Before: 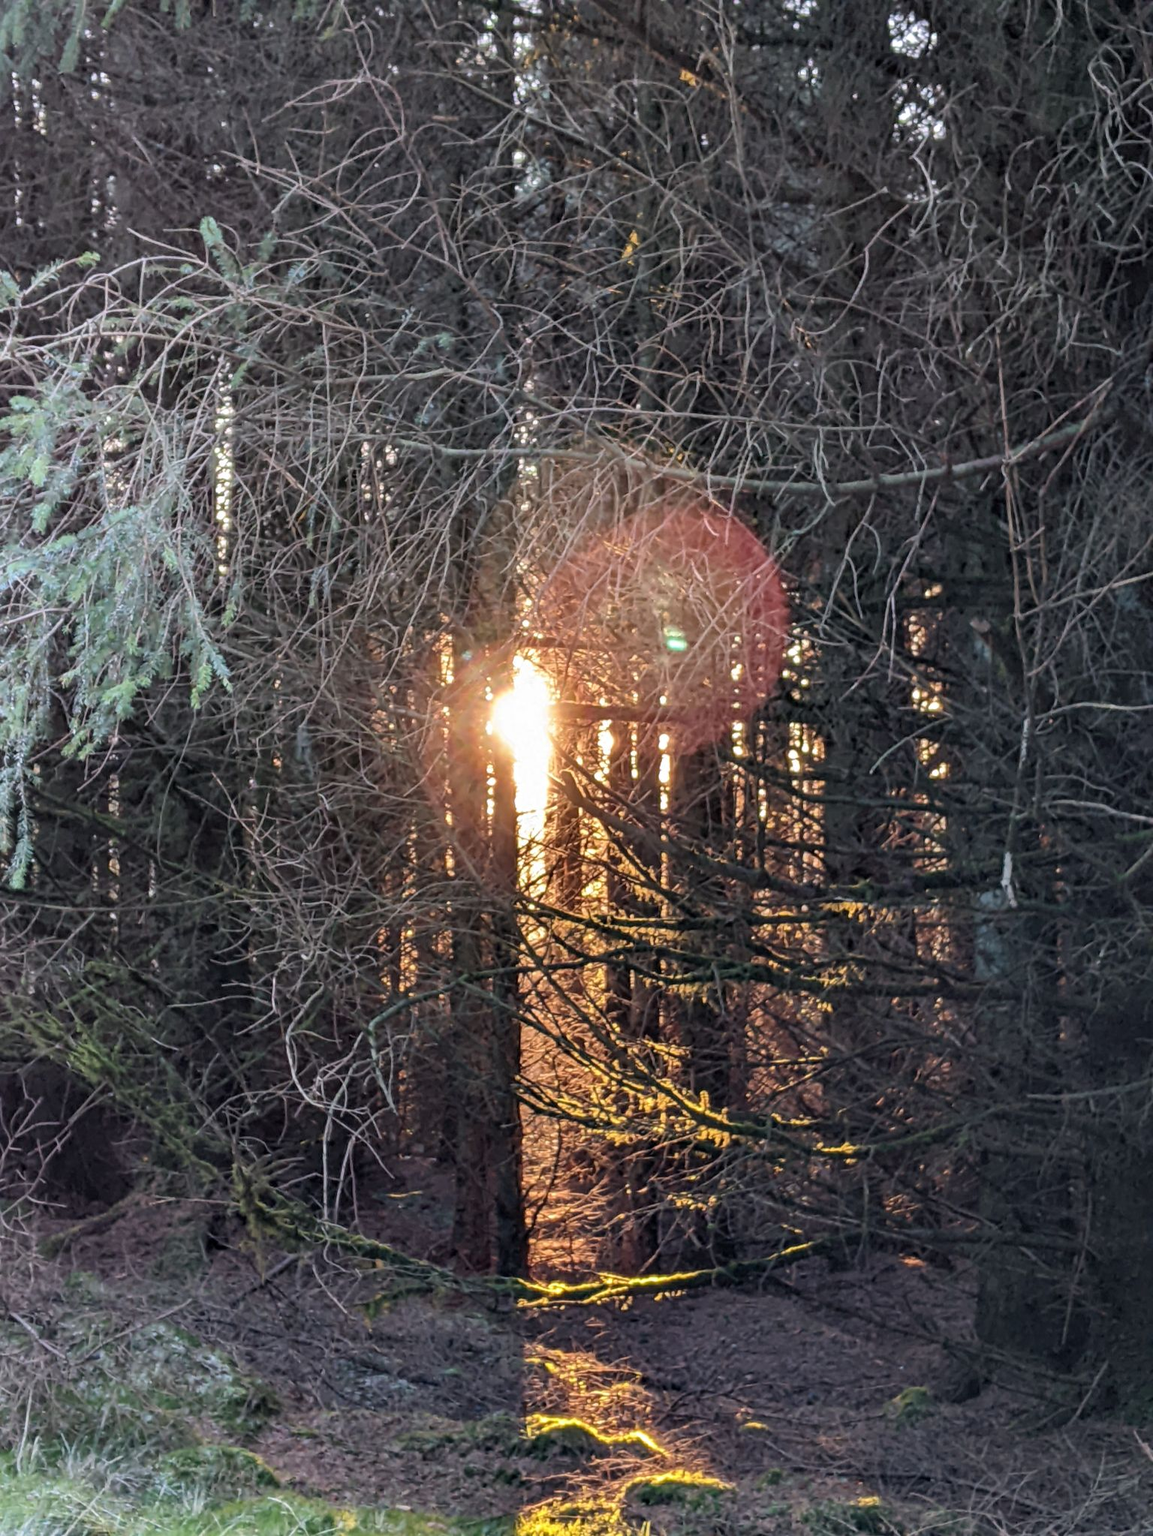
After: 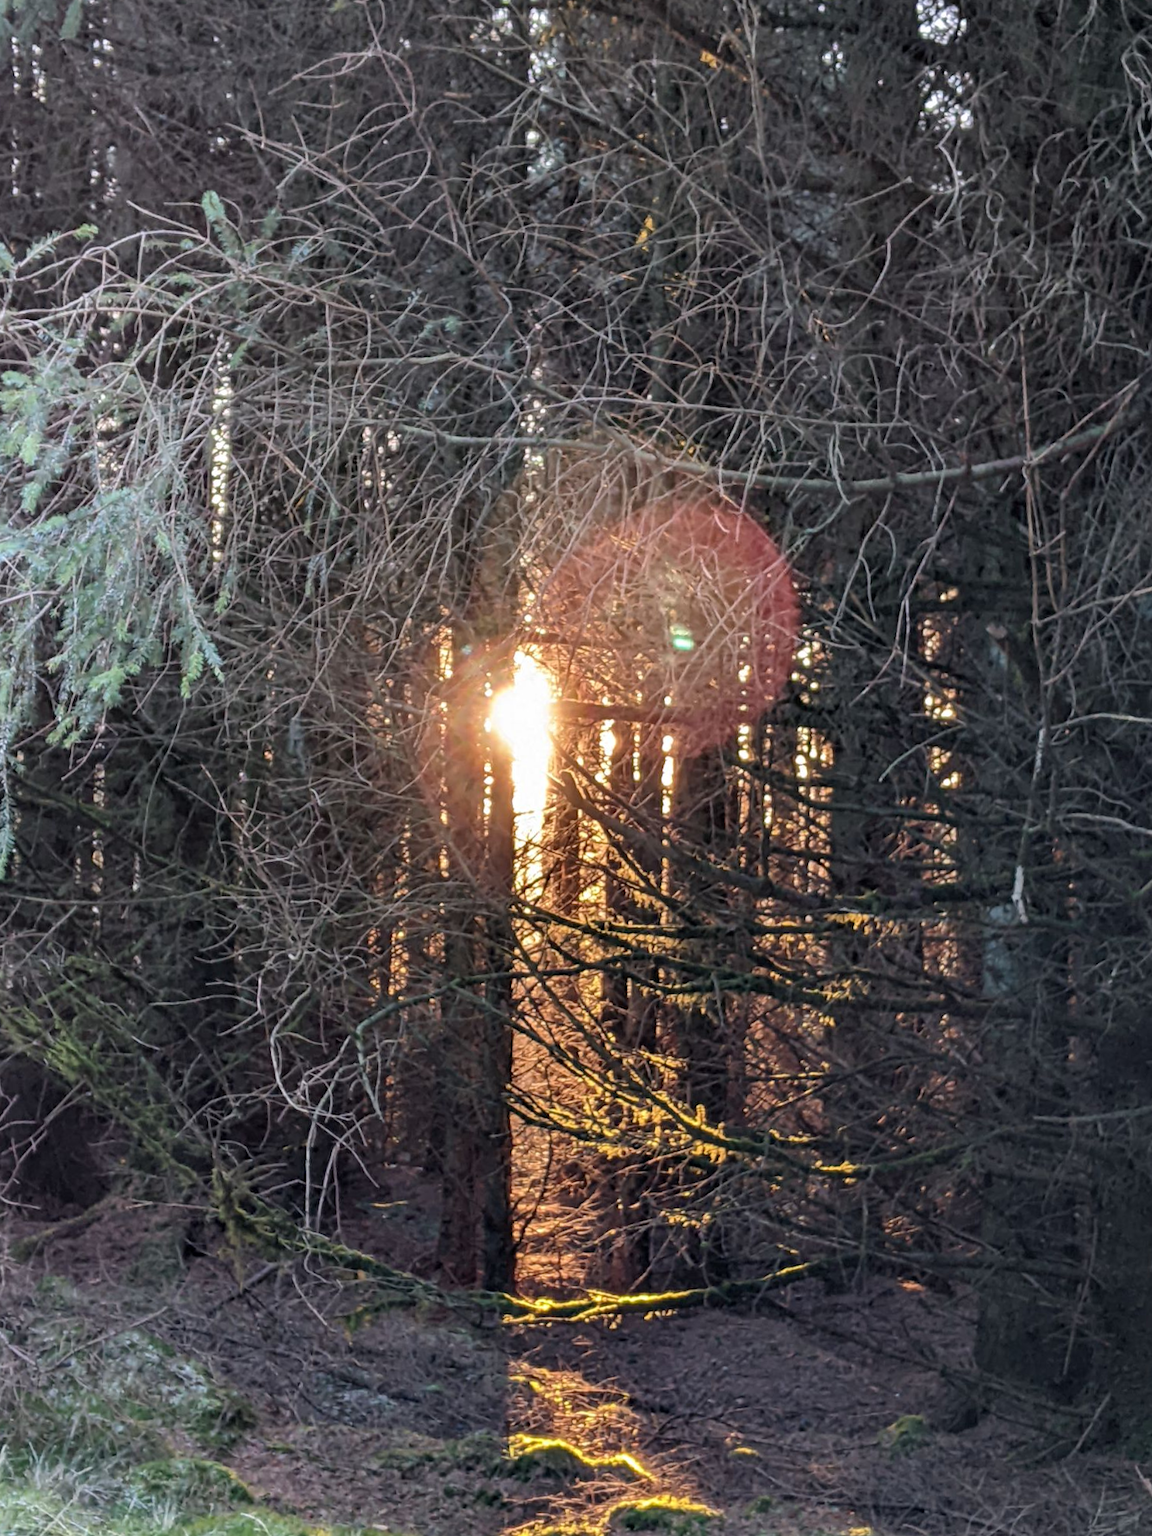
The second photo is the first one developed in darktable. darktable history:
crop and rotate: angle -1.36°
